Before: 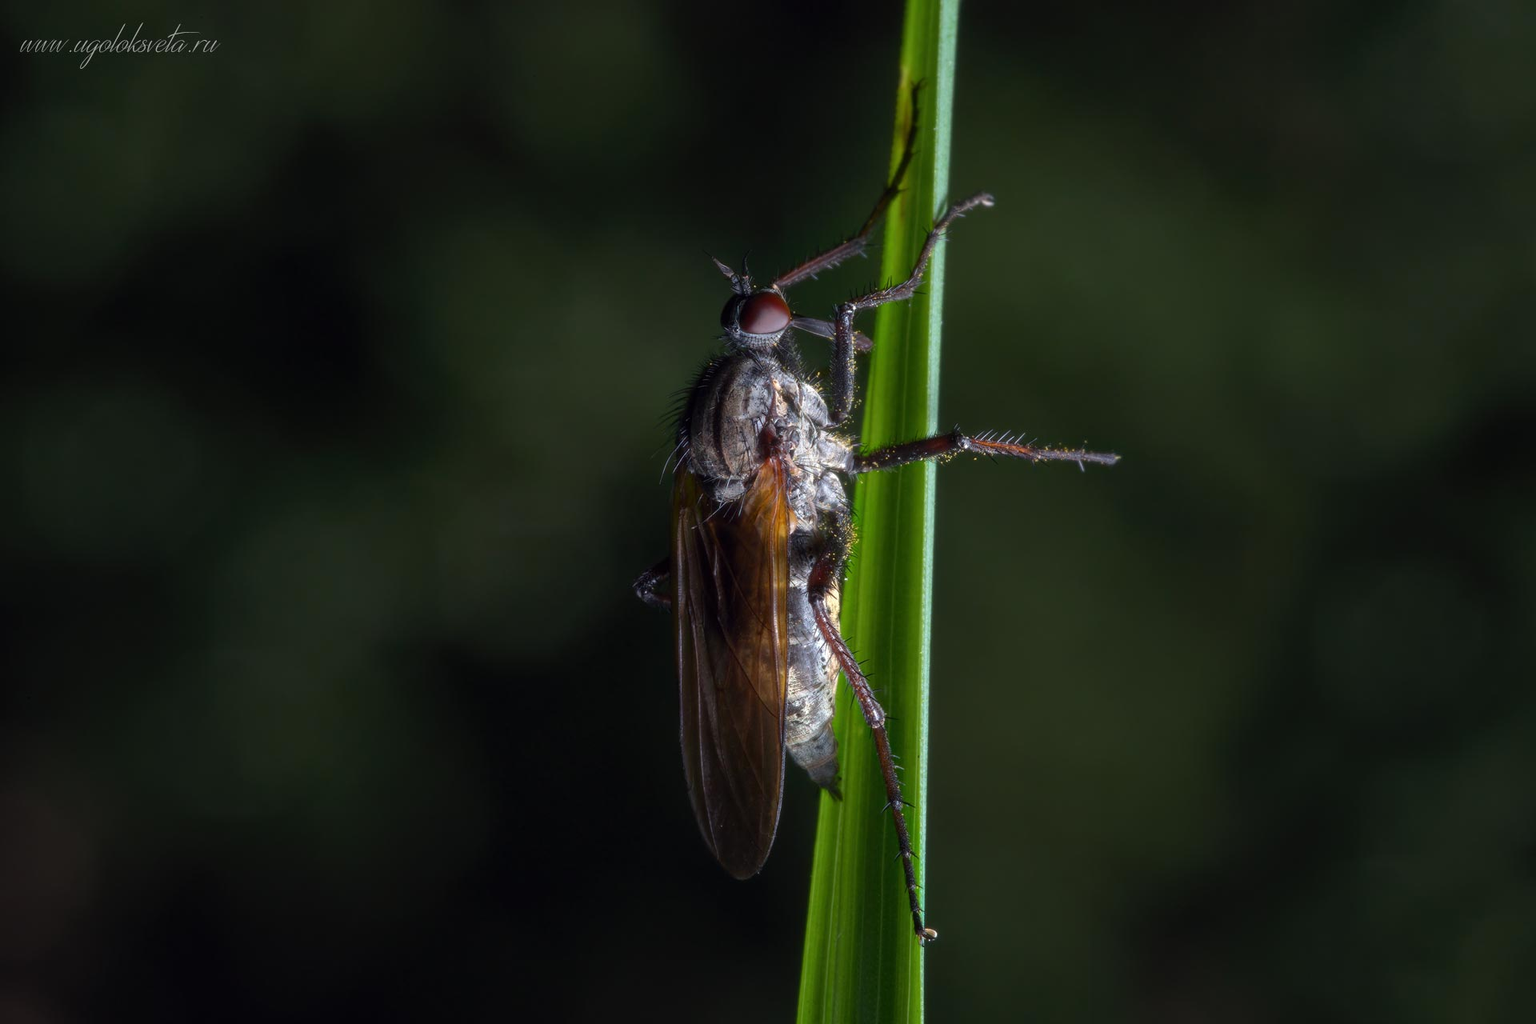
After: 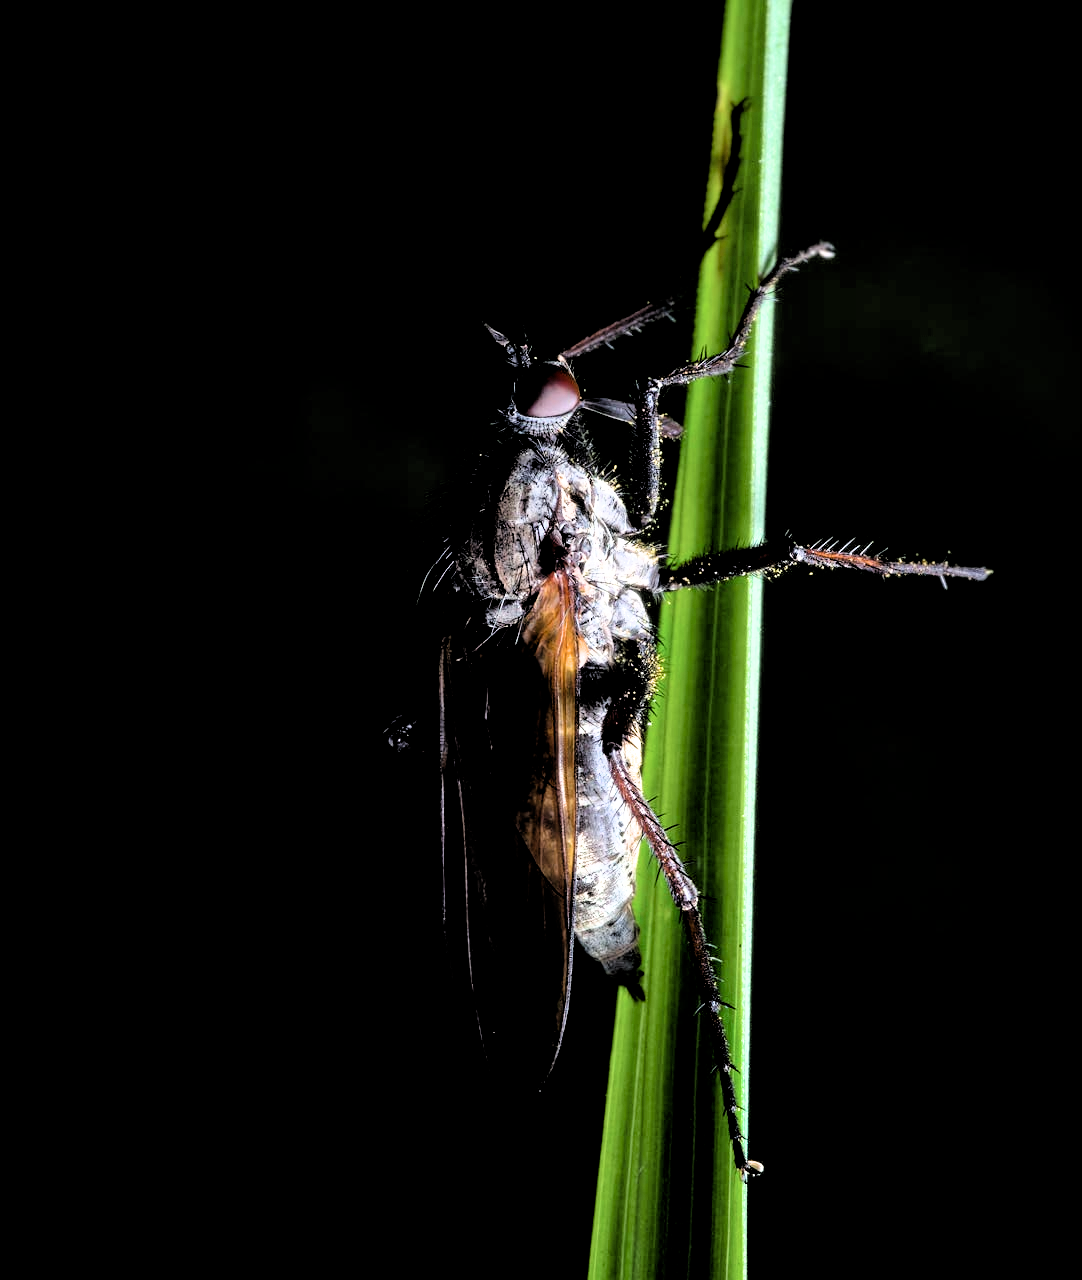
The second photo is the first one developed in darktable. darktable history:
crop: left 21.301%, right 22.298%
exposure: exposure 0.946 EV, compensate highlight preservation false
sharpen: amount 0.208
filmic rgb: middle gray luminance 13.58%, black relative exposure -1.87 EV, white relative exposure 3.1 EV, target black luminance 0%, hardness 1.79, latitude 58.49%, contrast 1.737, highlights saturation mix 6.34%, shadows ↔ highlights balance -36.97%
